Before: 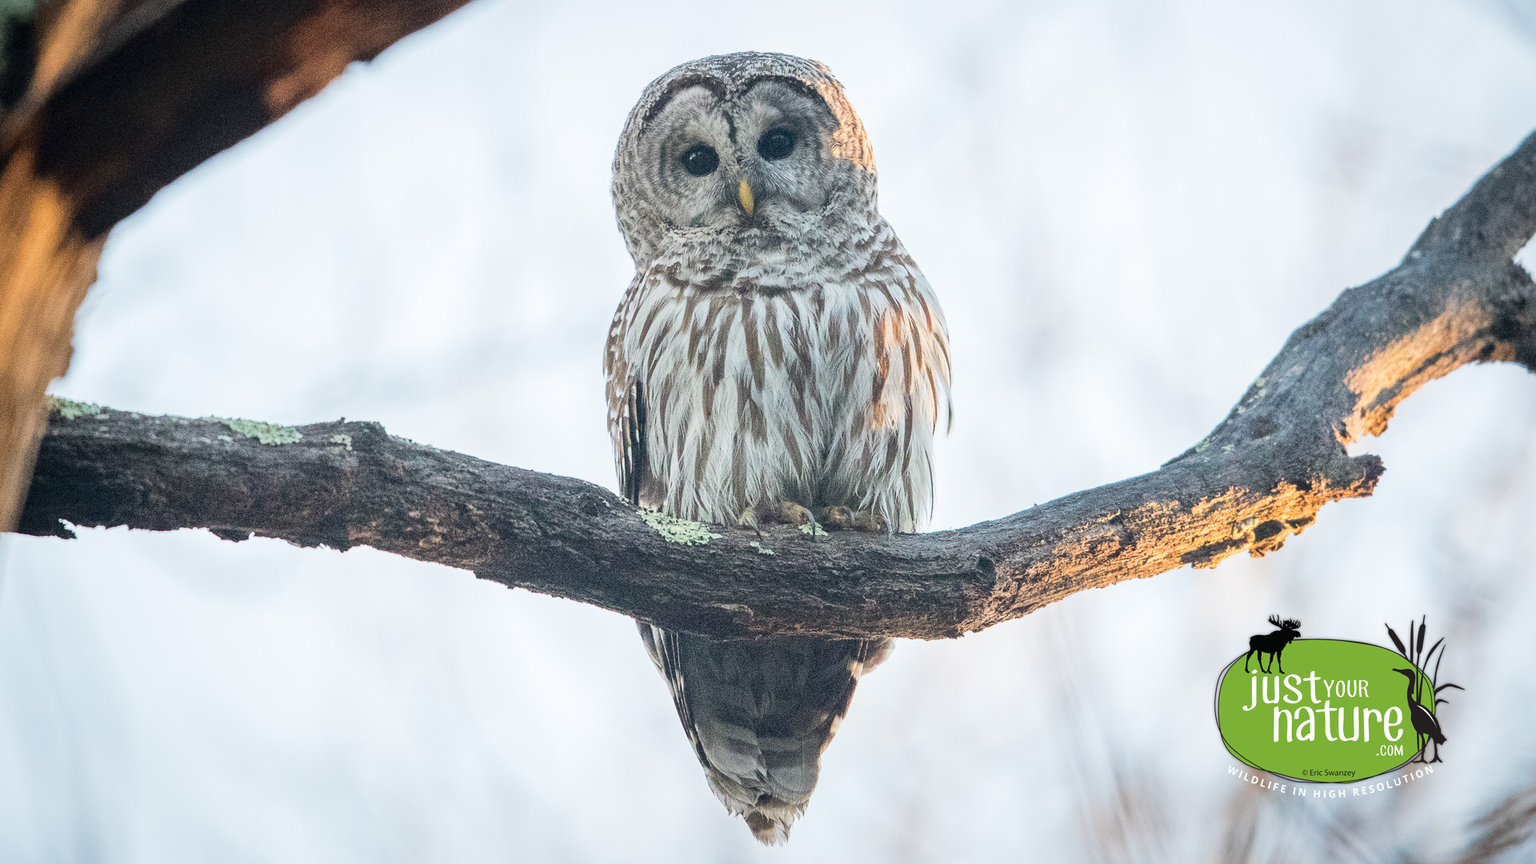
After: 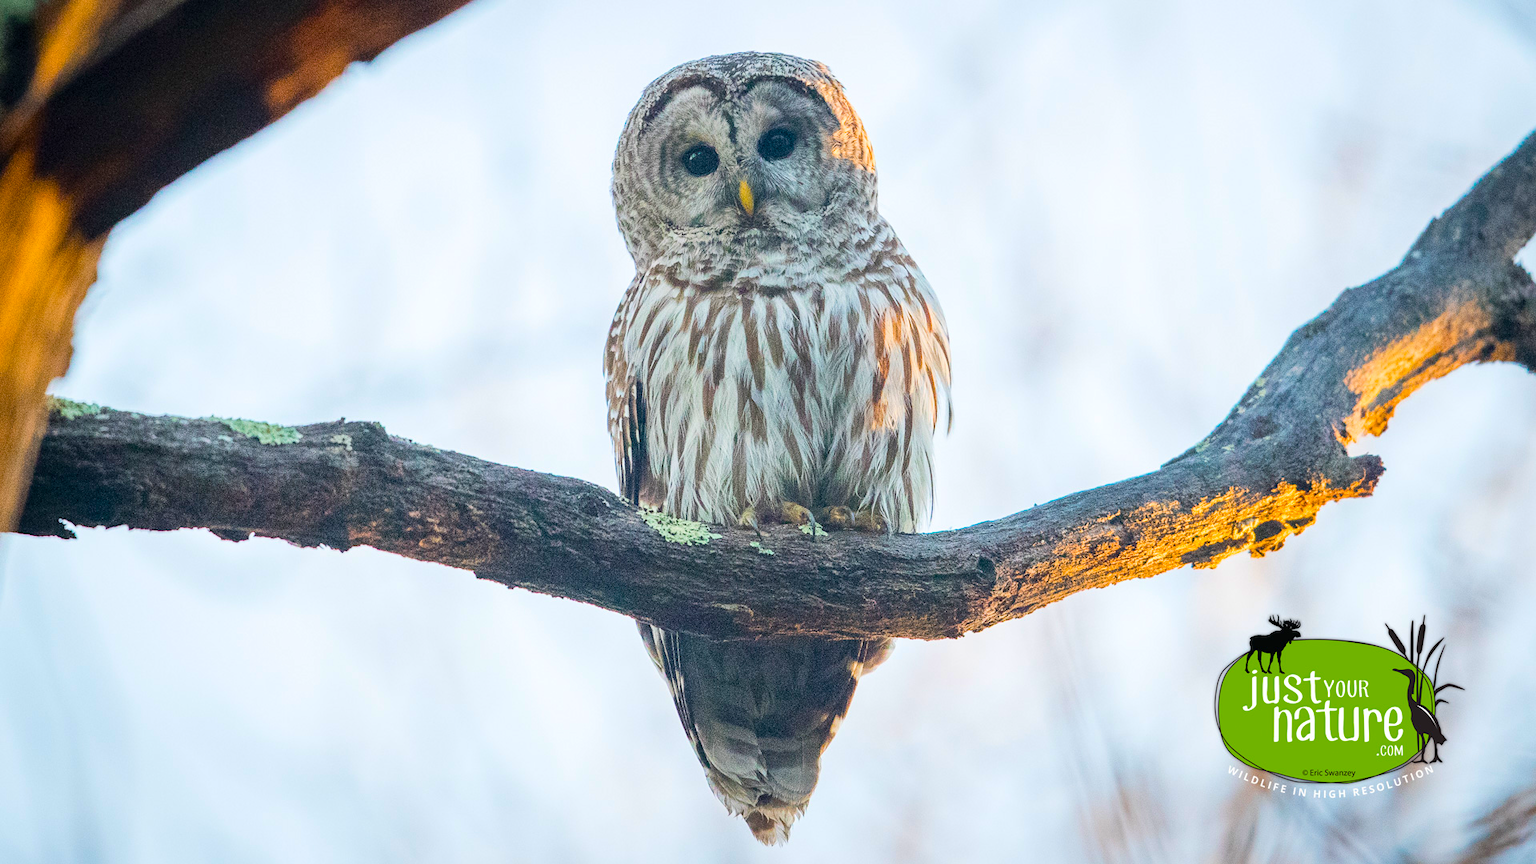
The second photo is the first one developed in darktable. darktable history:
color balance rgb: perceptual saturation grading › global saturation 31.304%, global vibrance 45.652%
tone equalizer: smoothing diameter 24.8%, edges refinement/feathering 9.03, preserve details guided filter
